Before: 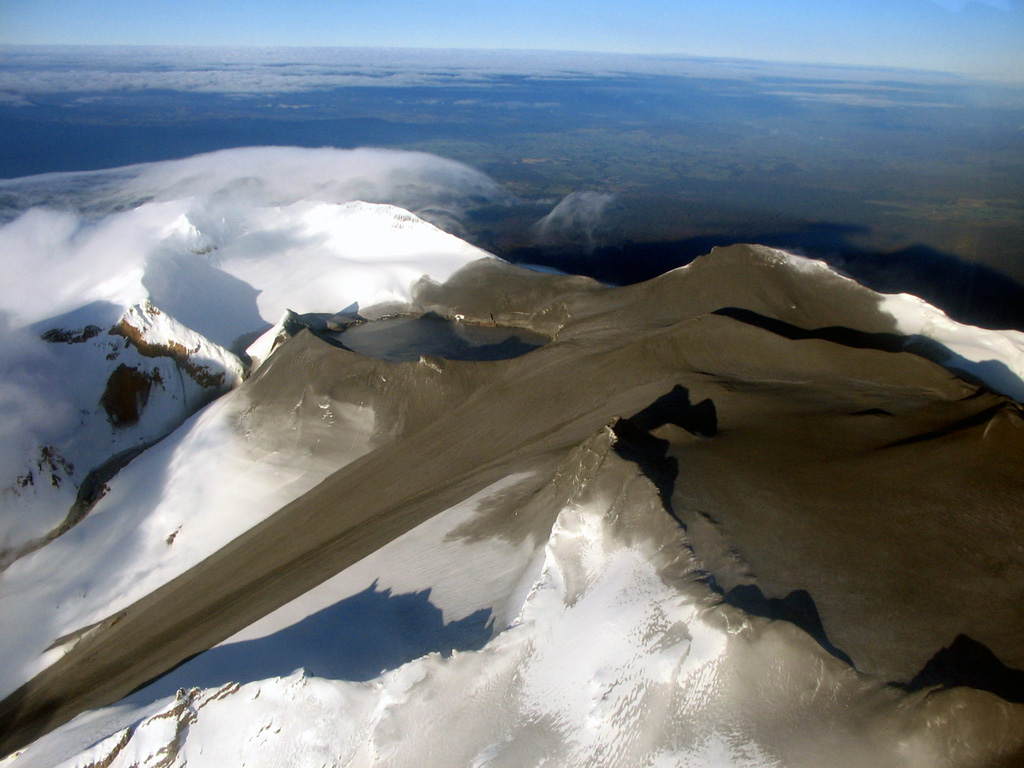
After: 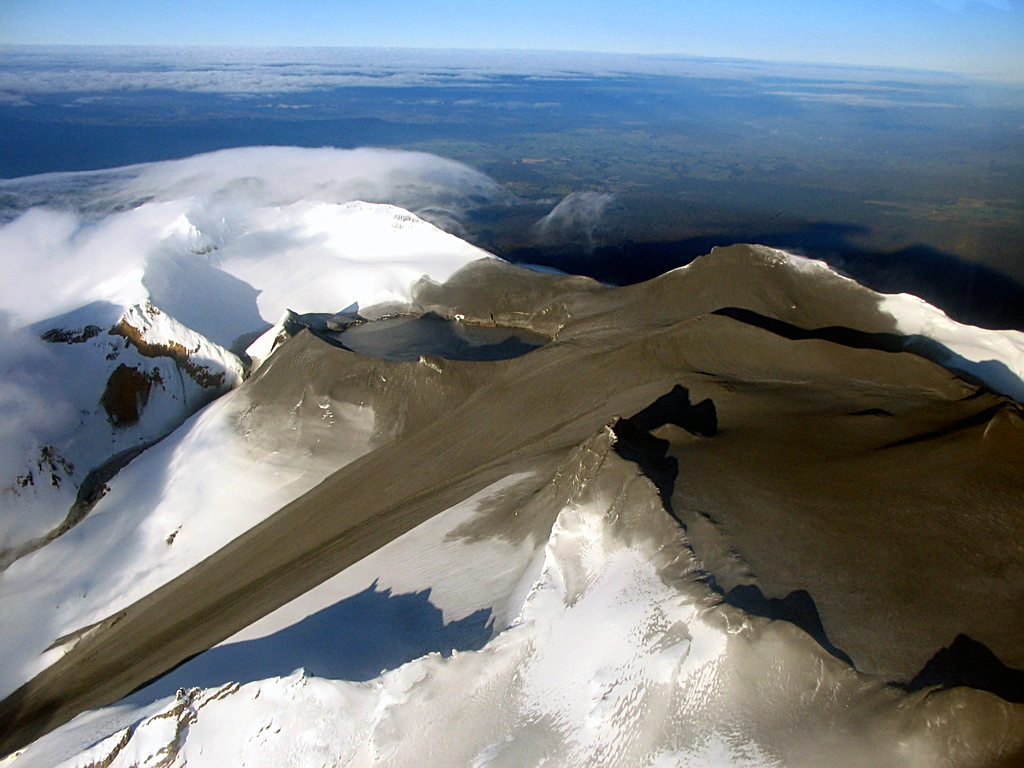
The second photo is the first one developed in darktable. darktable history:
contrast brightness saturation: contrast 0.099, brightness 0.032, saturation 0.087
sharpen: on, module defaults
